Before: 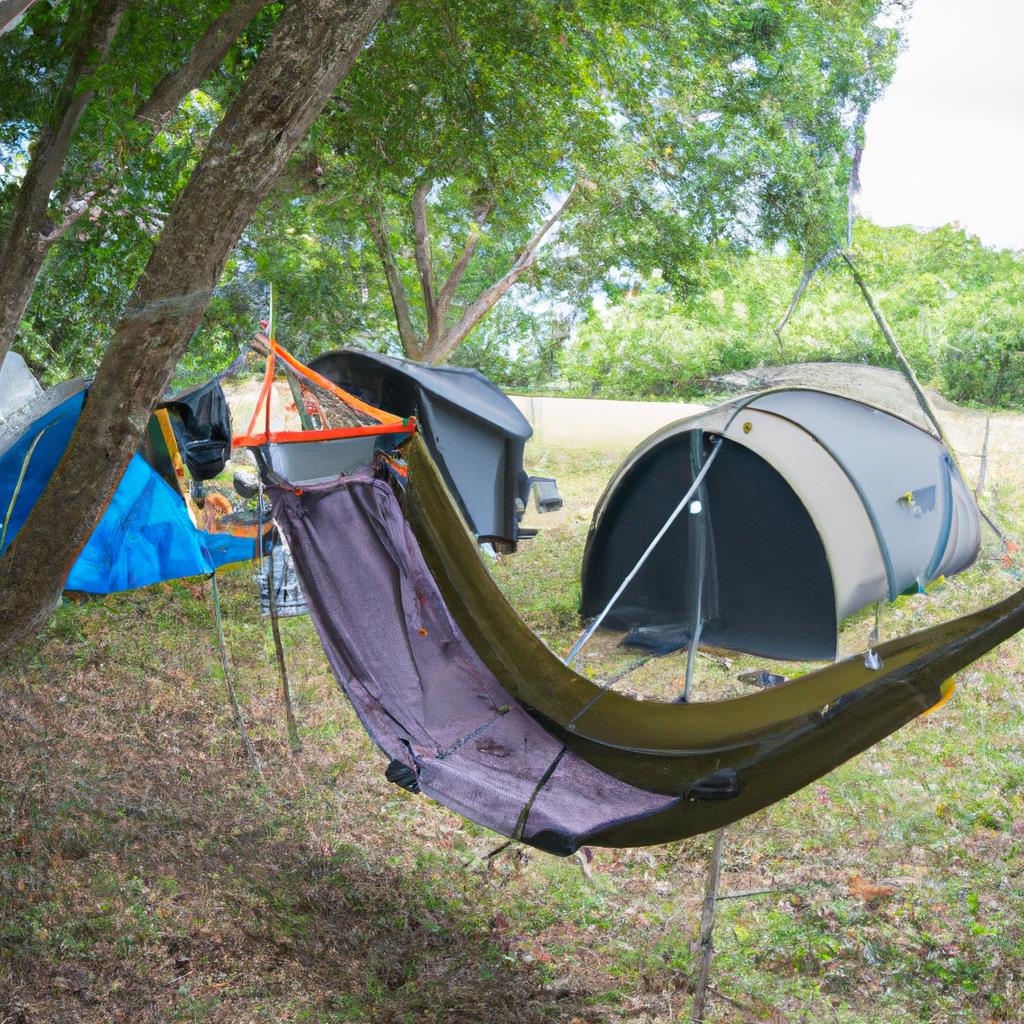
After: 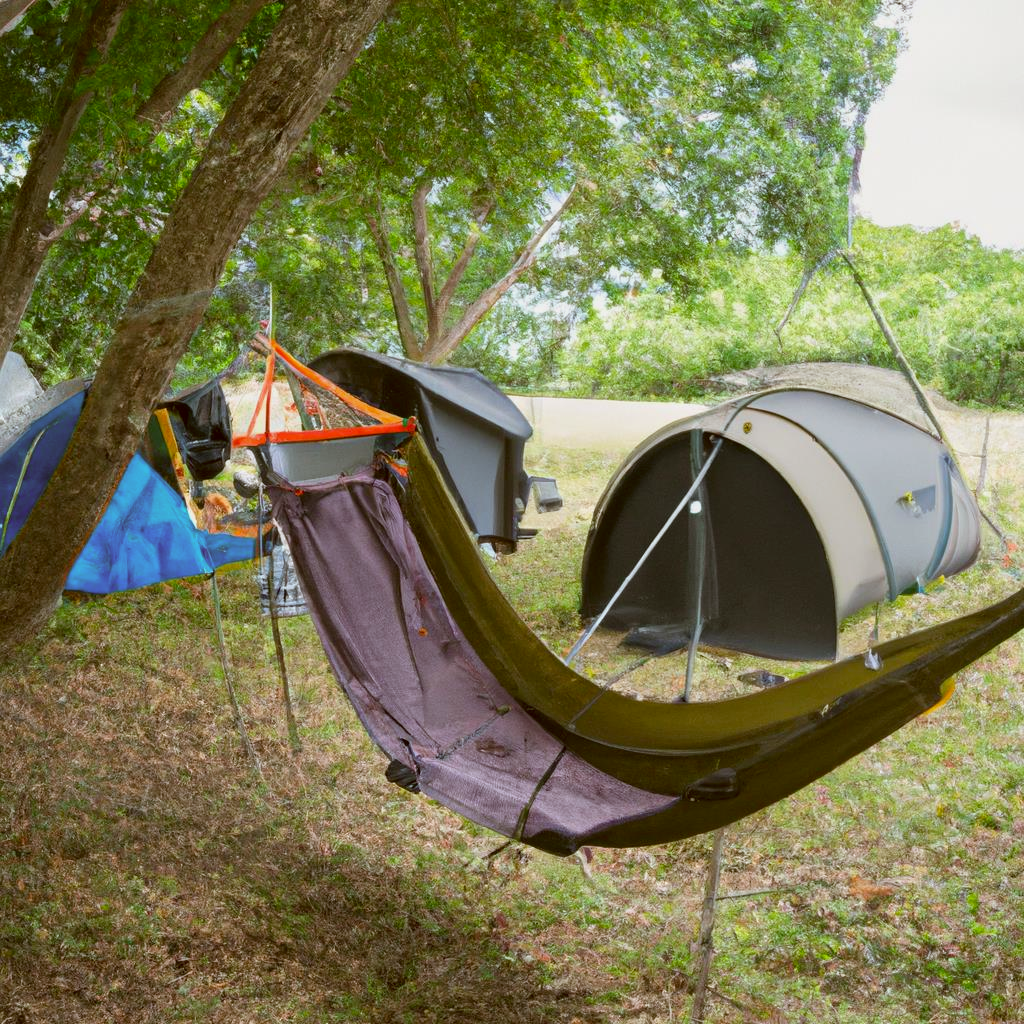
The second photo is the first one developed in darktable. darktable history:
exposure: black level correction 0.001, exposure -0.2 EV, compensate highlight preservation false
tone equalizer: on, module defaults
color correction: highlights a* -0.482, highlights b* 0.161, shadows a* 4.66, shadows b* 20.72
